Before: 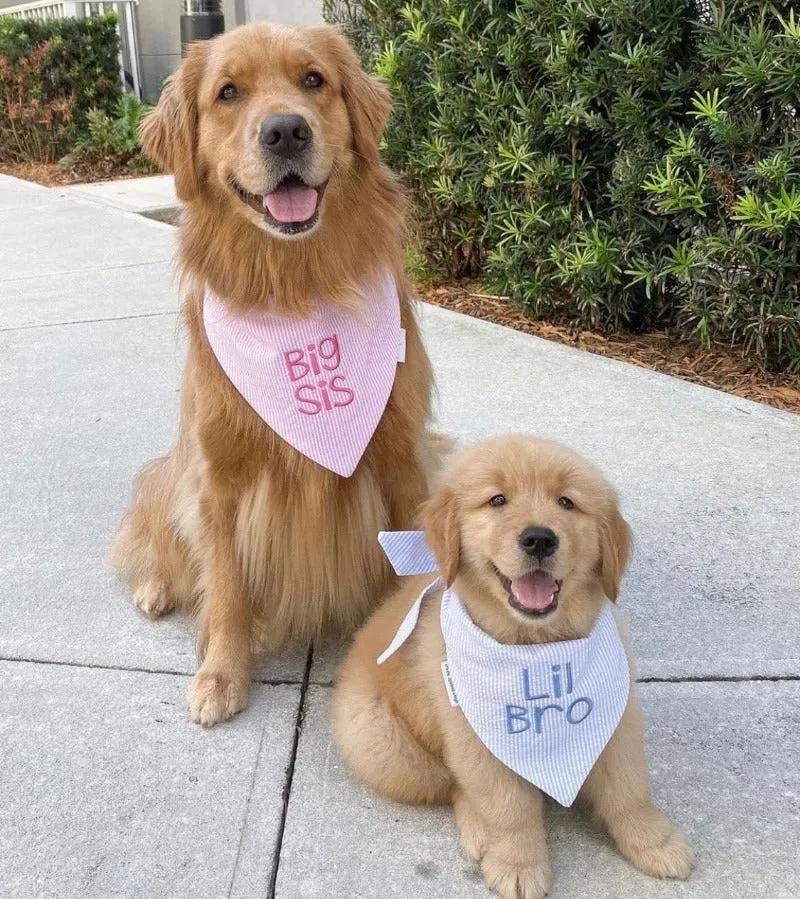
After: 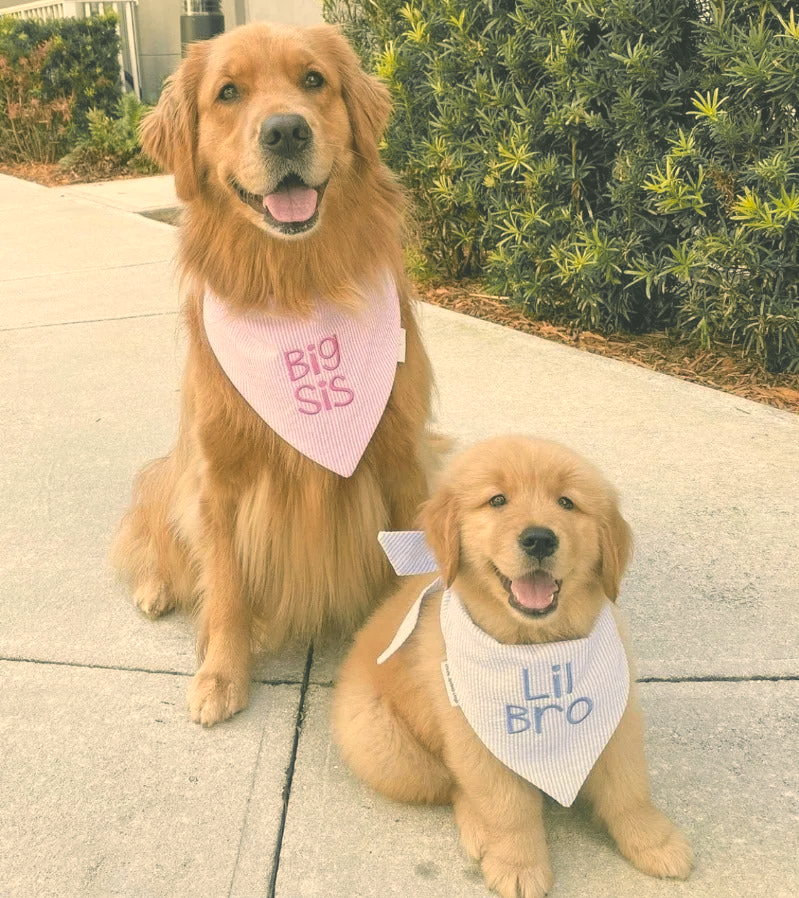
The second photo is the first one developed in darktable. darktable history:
contrast brightness saturation: brightness 0.145
color correction: highlights a* 4.82, highlights b* 24.13, shadows a* -15.81, shadows b* 3.96
exposure: black level correction -0.016, compensate exposure bias true, compensate highlight preservation false
color zones: curves: ch1 [(0.29, 0.492) (0.373, 0.185) (0.509, 0.481)]; ch2 [(0.25, 0.462) (0.749, 0.457)]
